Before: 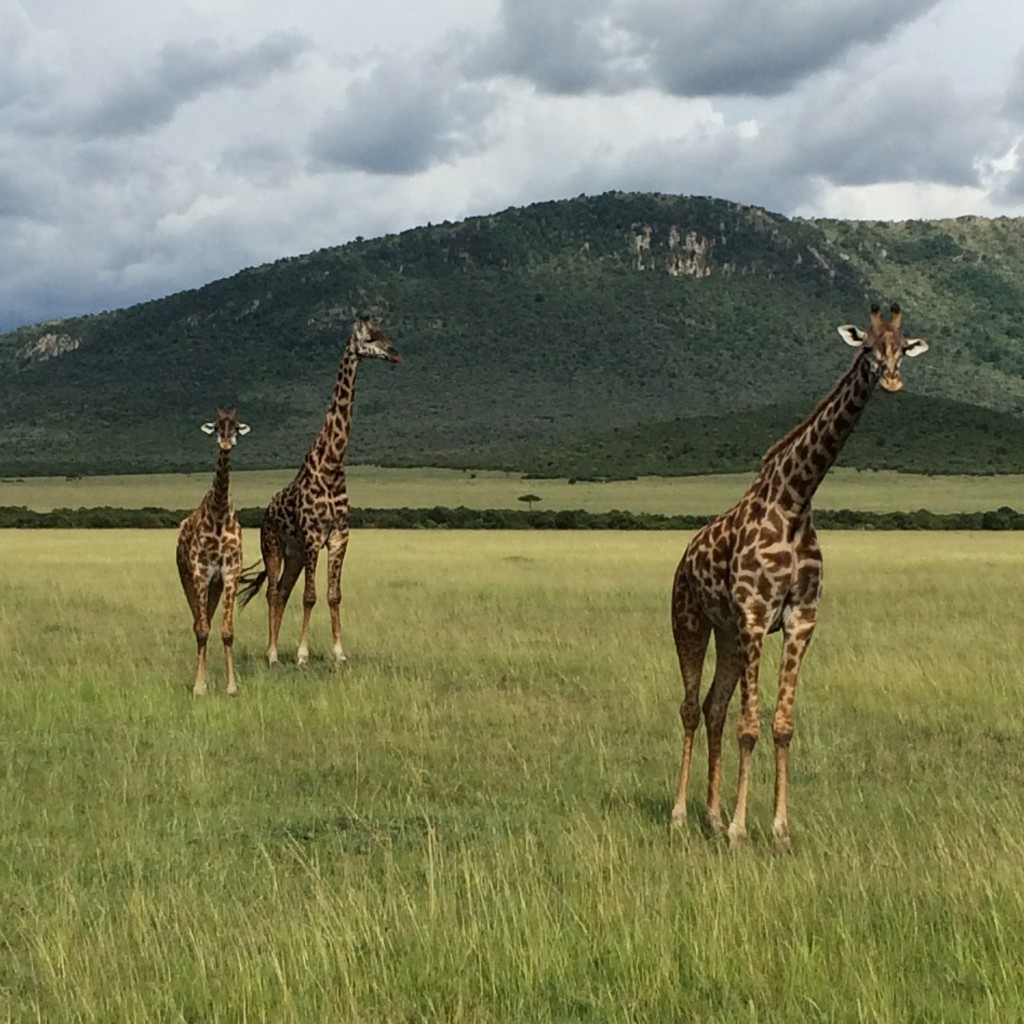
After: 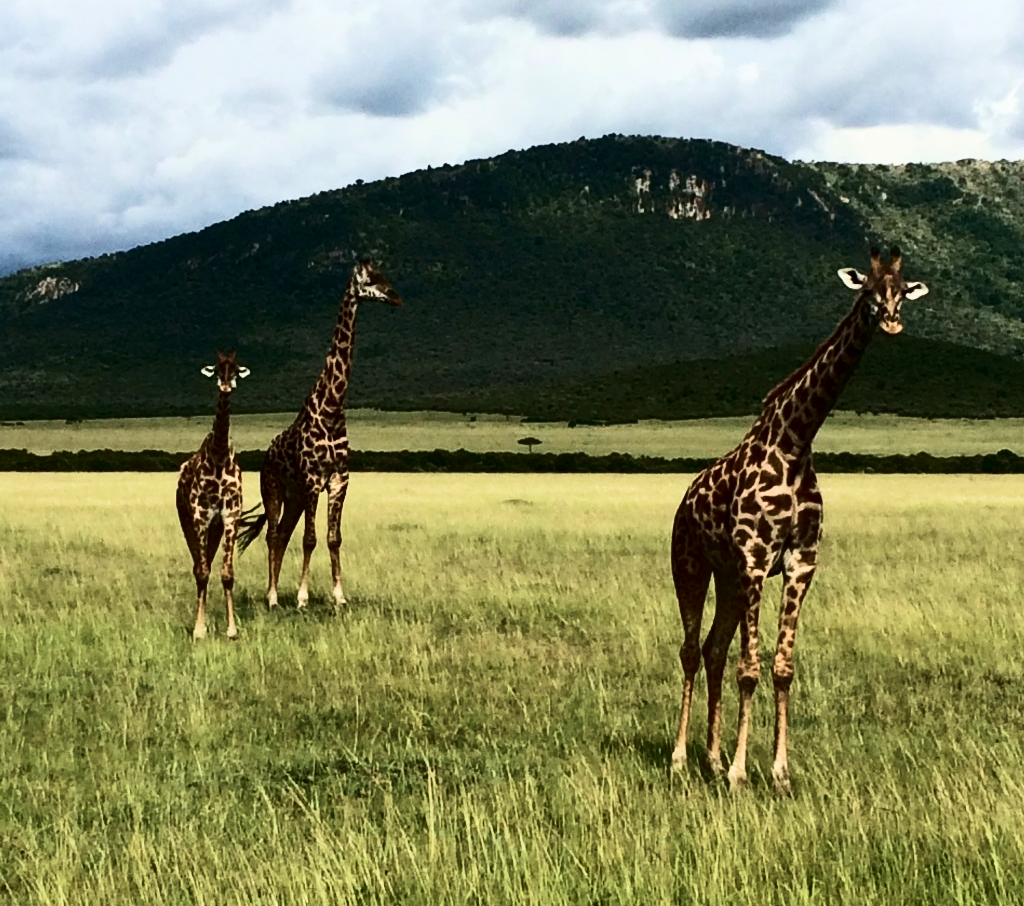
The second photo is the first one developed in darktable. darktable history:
contrast brightness saturation: contrast 0.506, saturation -0.087
crop and rotate: top 5.596%, bottom 5.893%
velvia: strength 44.74%
